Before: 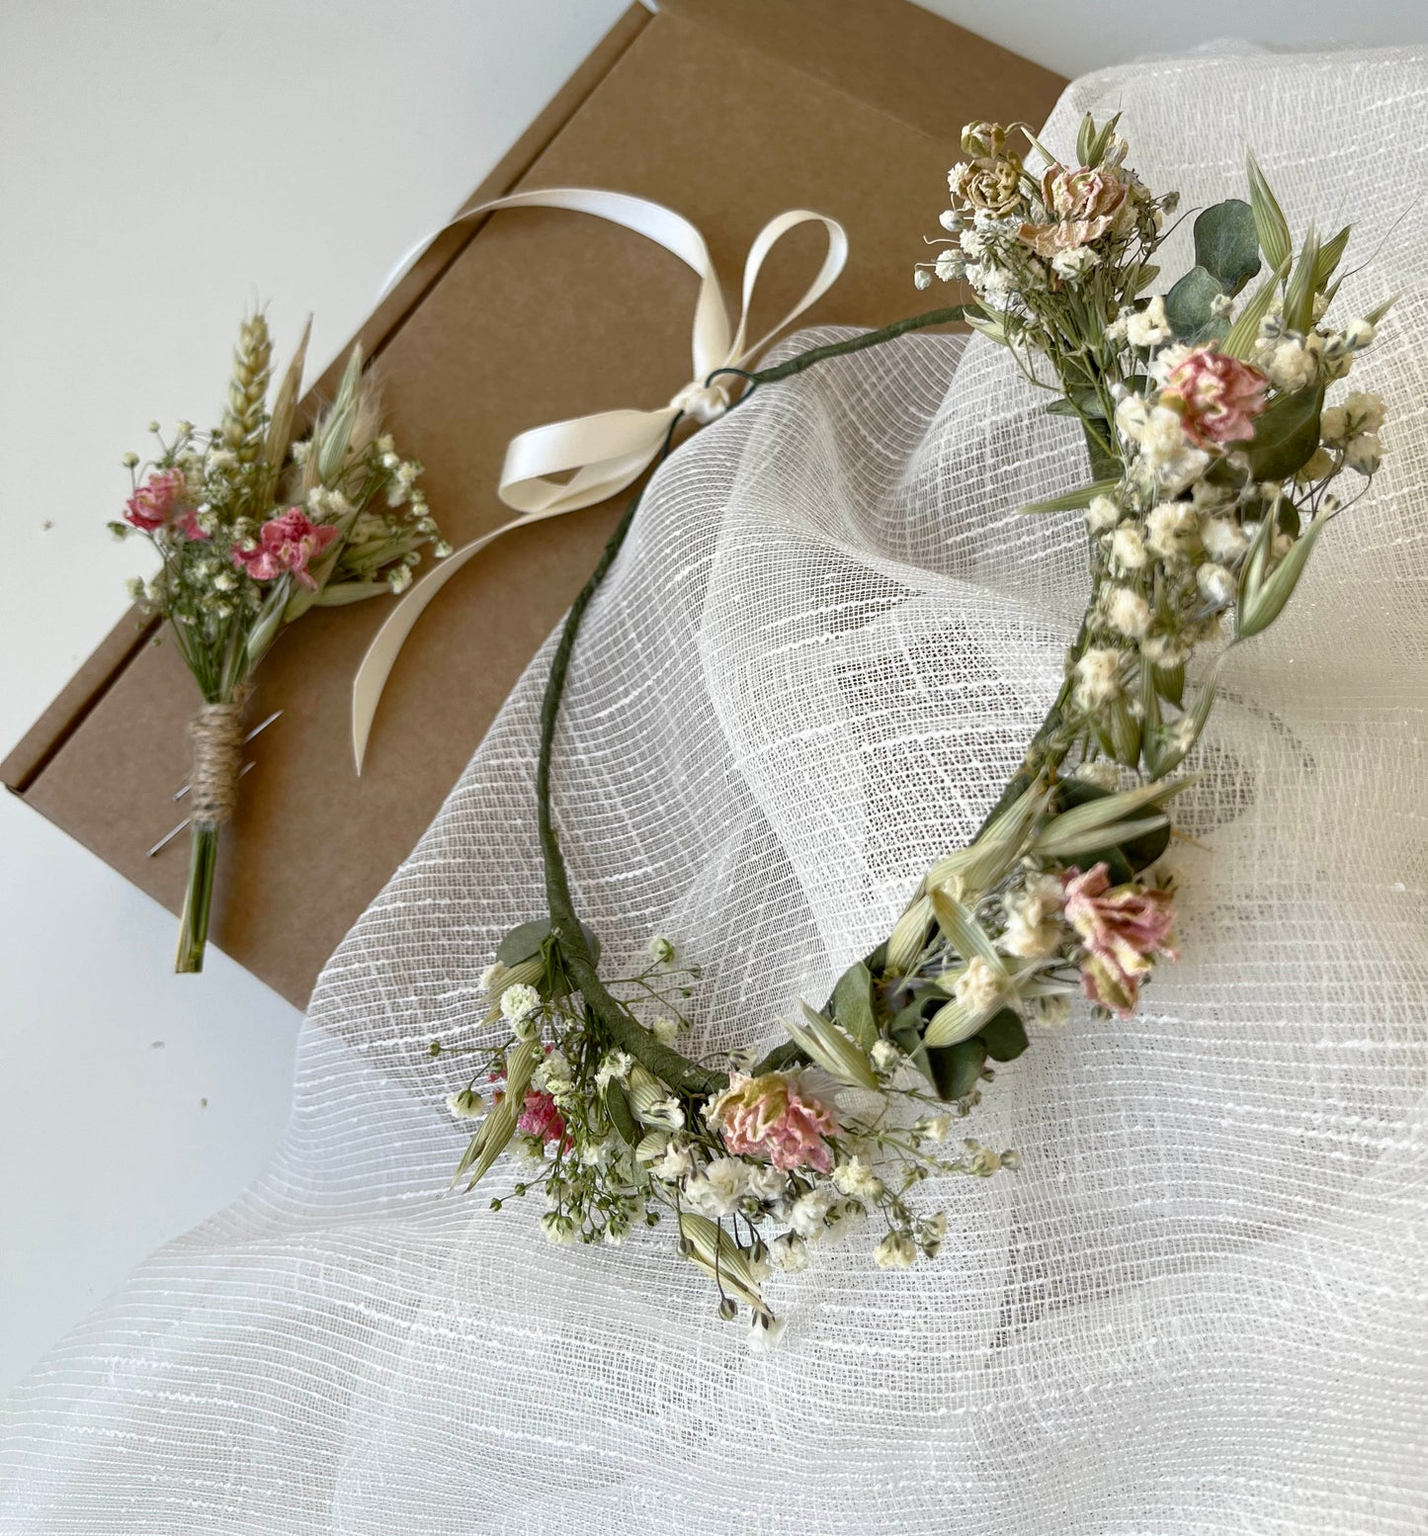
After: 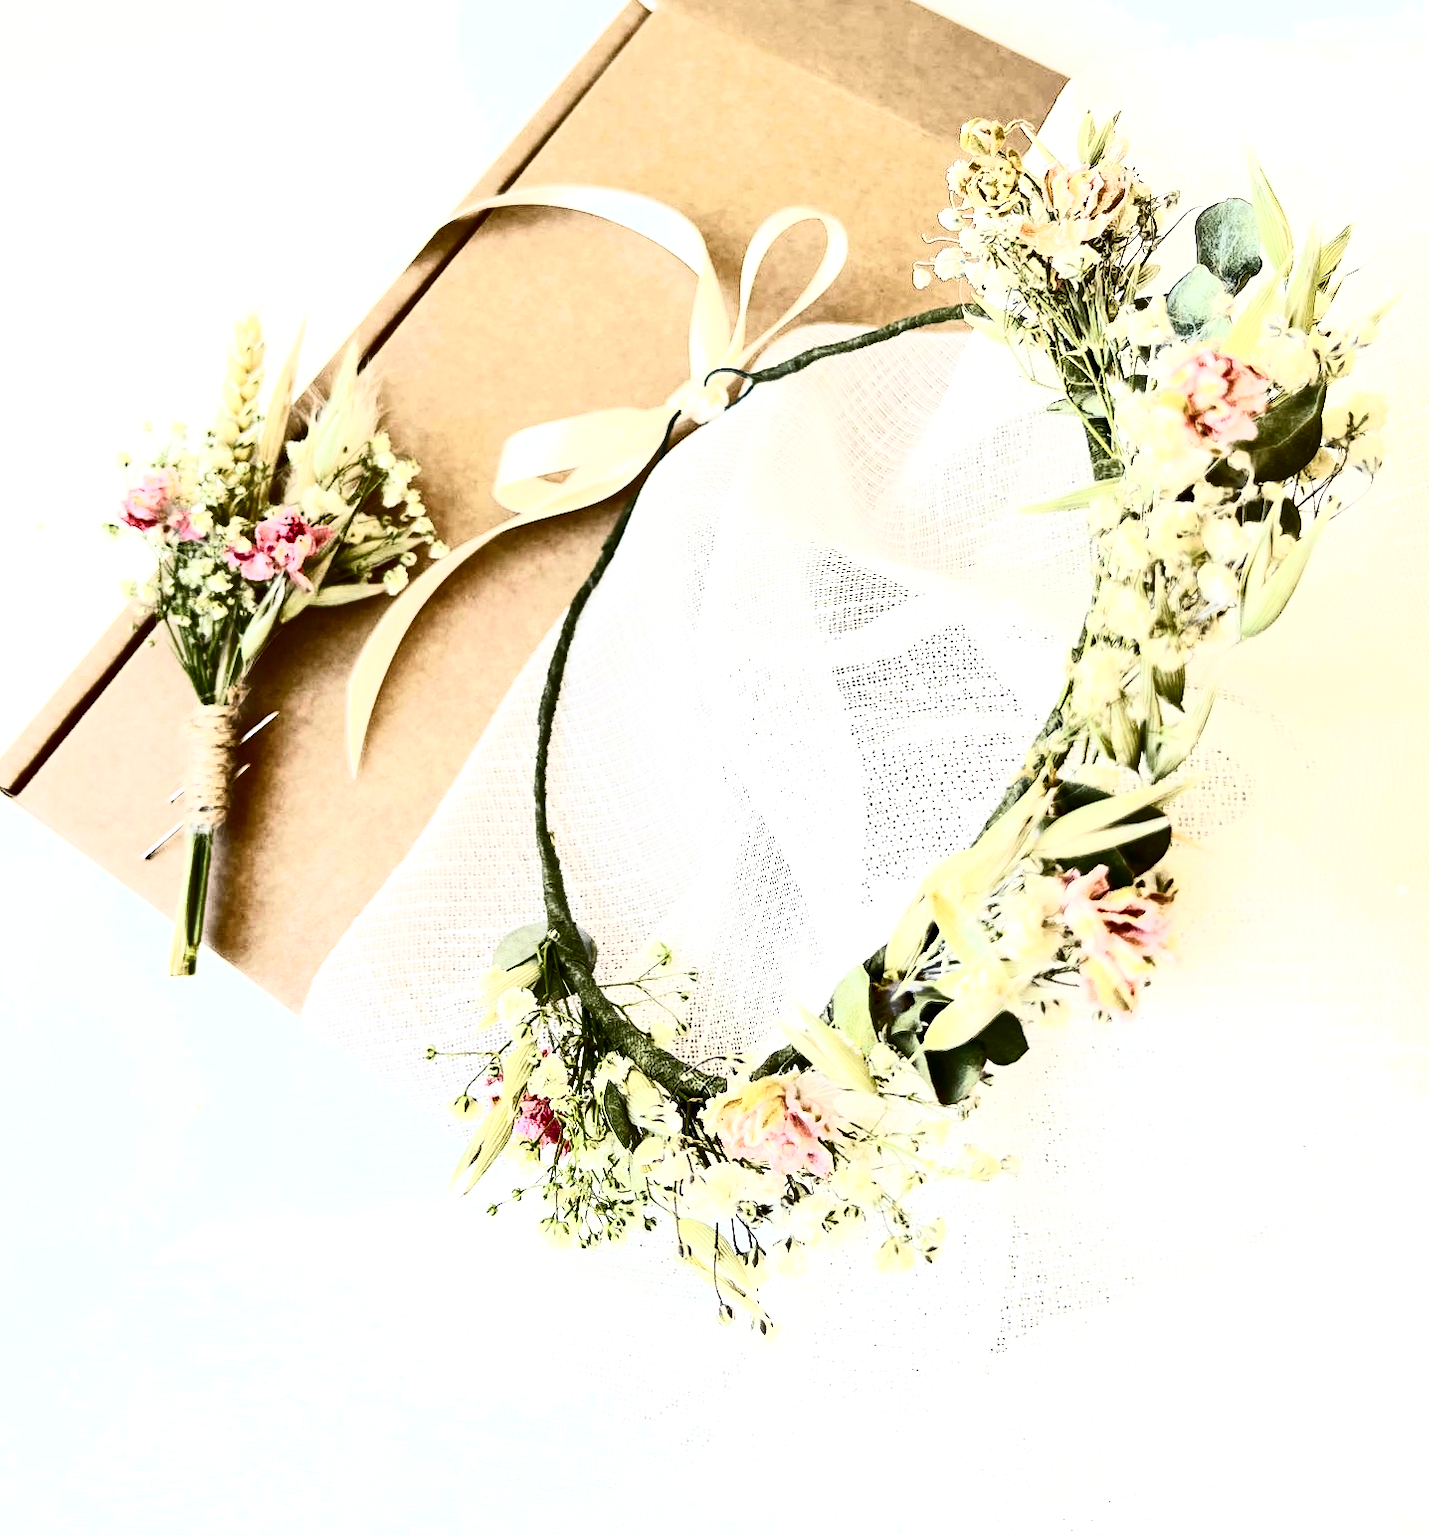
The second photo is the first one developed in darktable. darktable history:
exposure: black level correction 0, exposure 1.199 EV, compensate exposure bias true, compensate highlight preservation false
crop and rotate: left 0.491%, top 0.204%, bottom 0.403%
contrast brightness saturation: contrast 0.932, brightness 0.196
